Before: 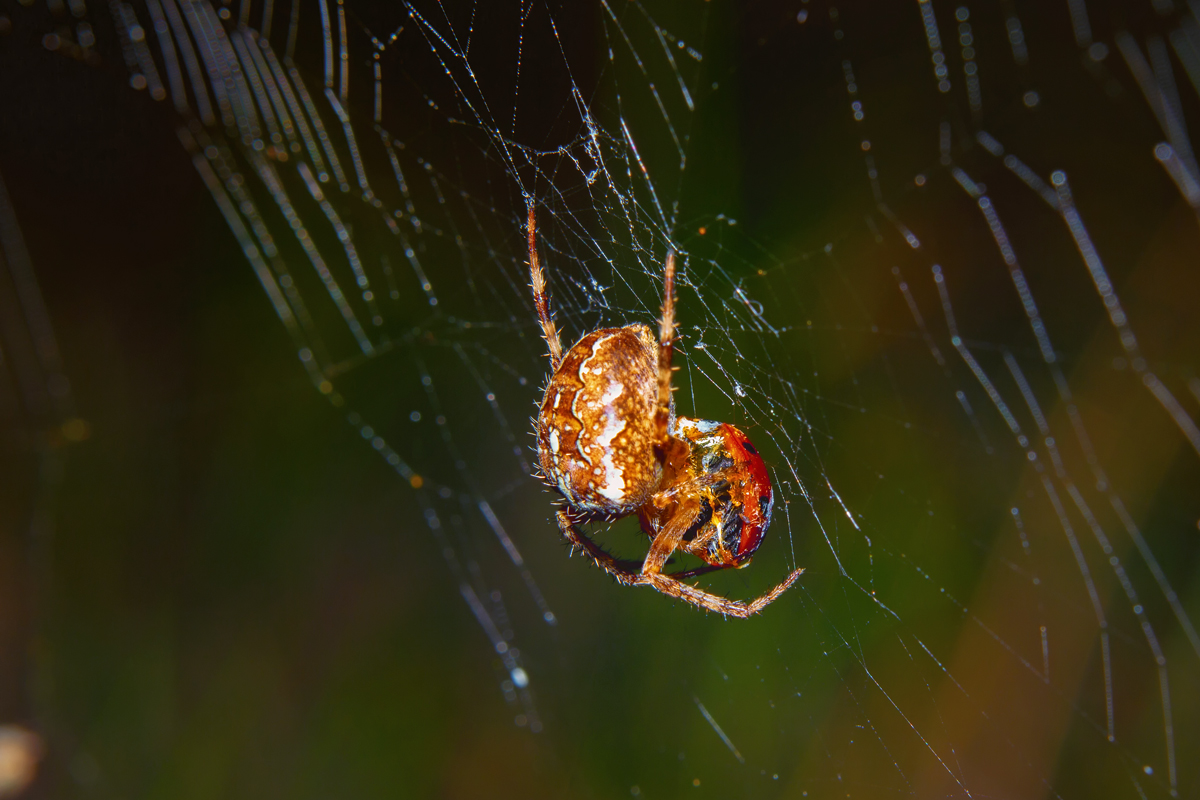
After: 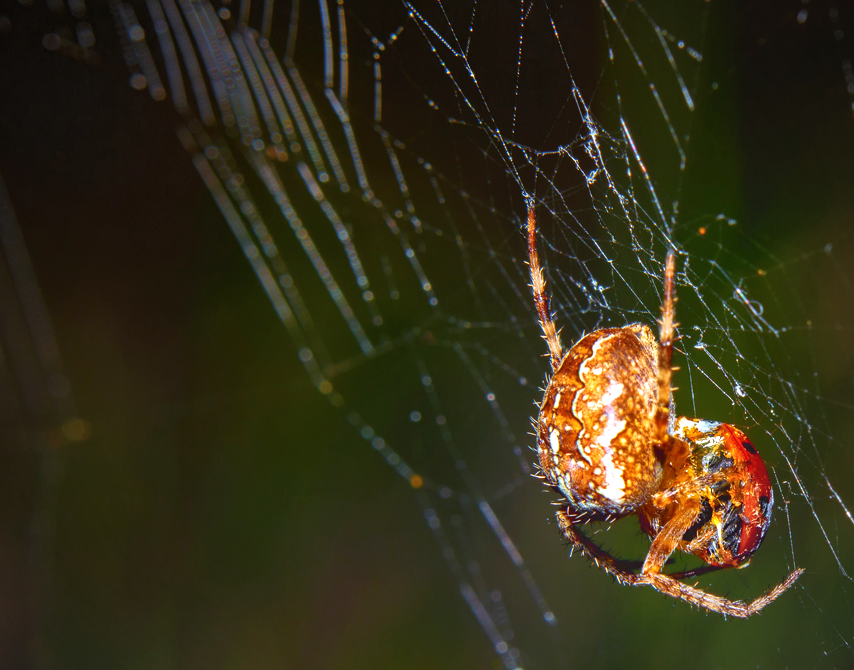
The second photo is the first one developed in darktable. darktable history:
vignetting: on, module defaults
crop: right 28.781%, bottom 16.229%
exposure: exposure 0.504 EV, compensate highlight preservation false
